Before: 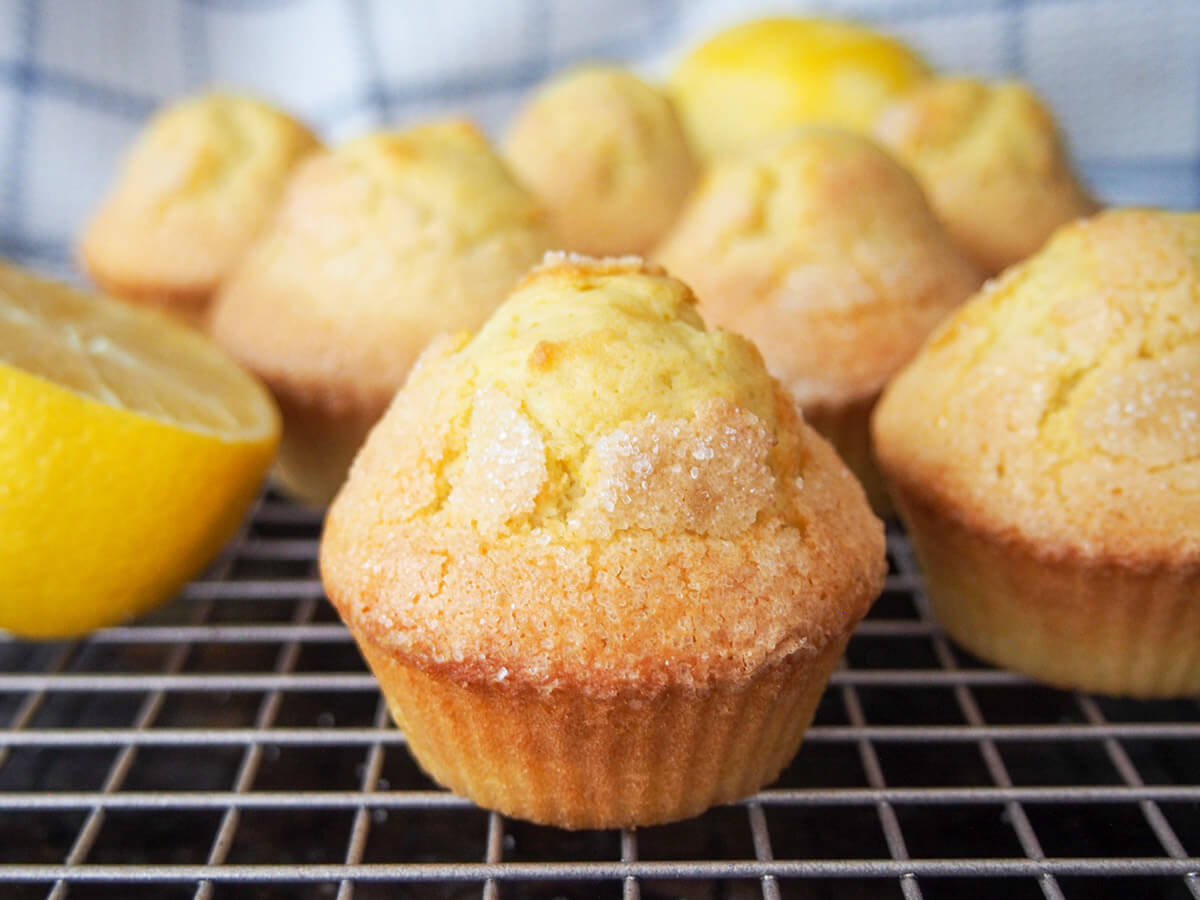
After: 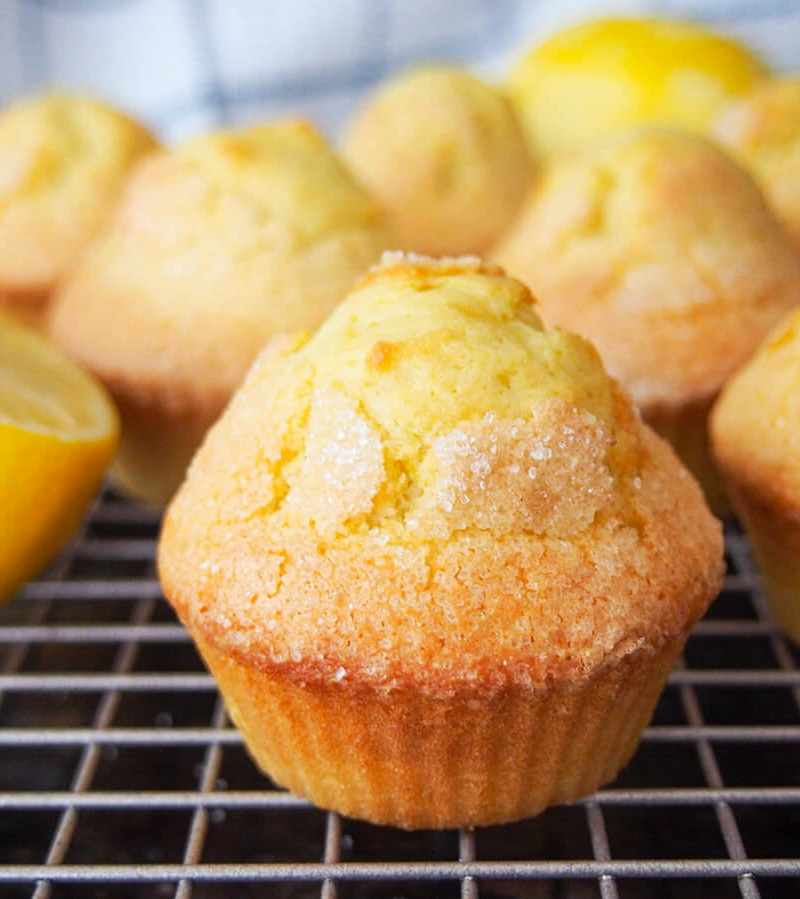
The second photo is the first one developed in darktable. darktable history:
contrast brightness saturation: saturation 0.13
crop and rotate: left 13.537%, right 19.796%
contrast equalizer: y [[0.5, 0.5, 0.472, 0.5, 0.5, 0.5], [0.5 ×6], [0.5 ×6], [0 ×6], [0 ×6]]
